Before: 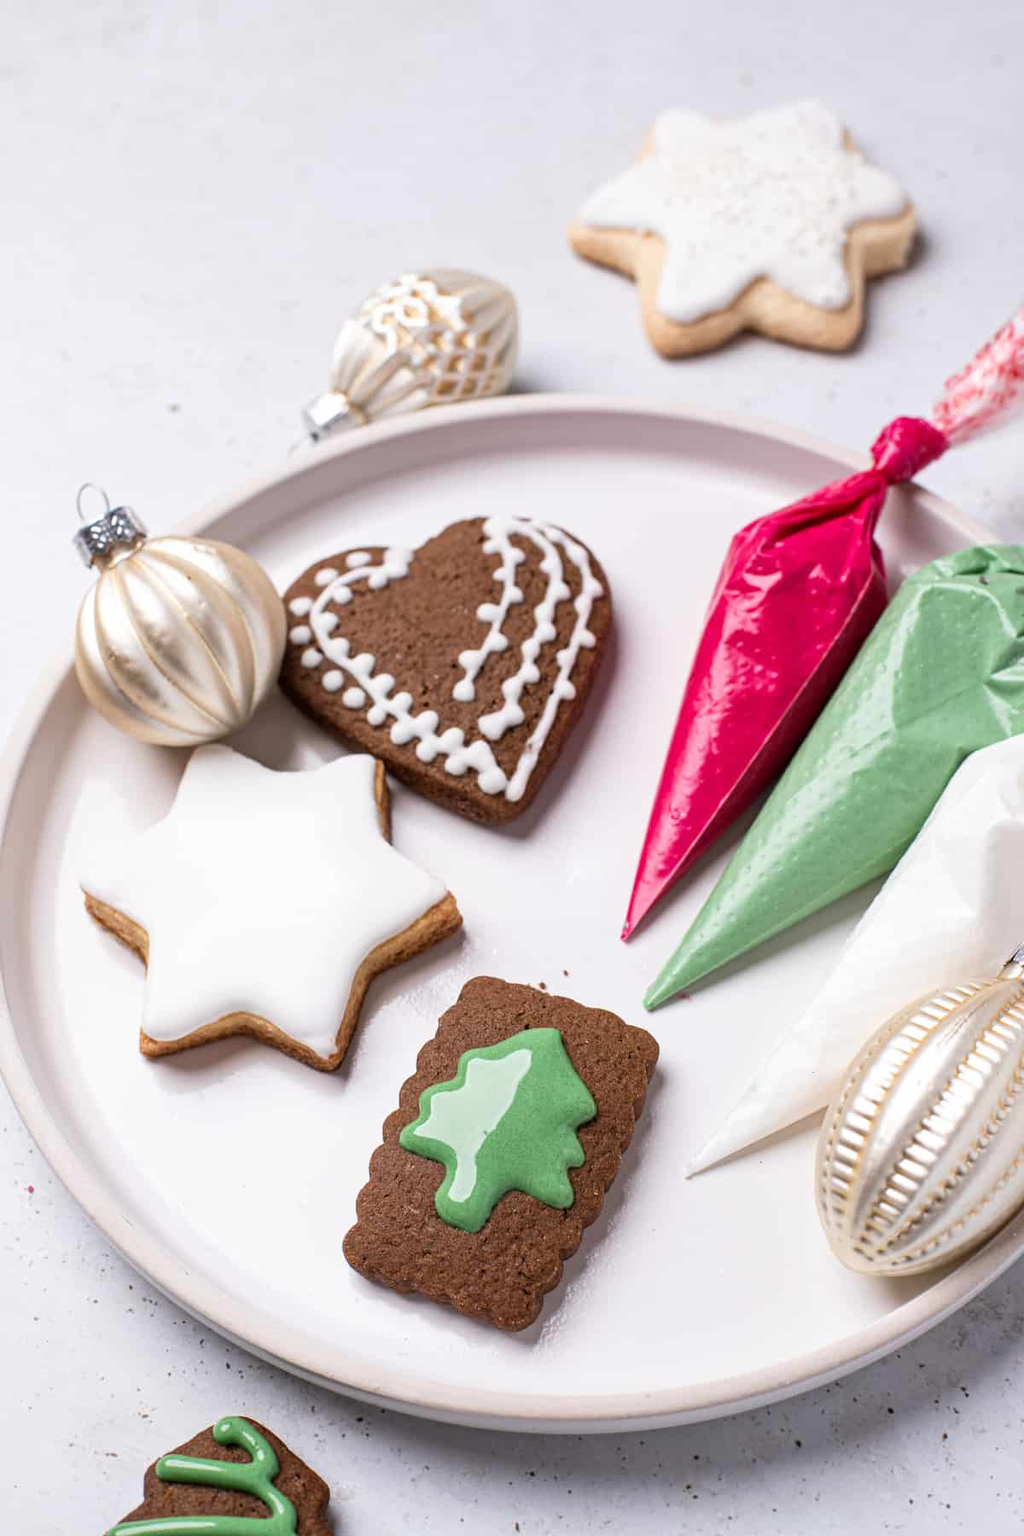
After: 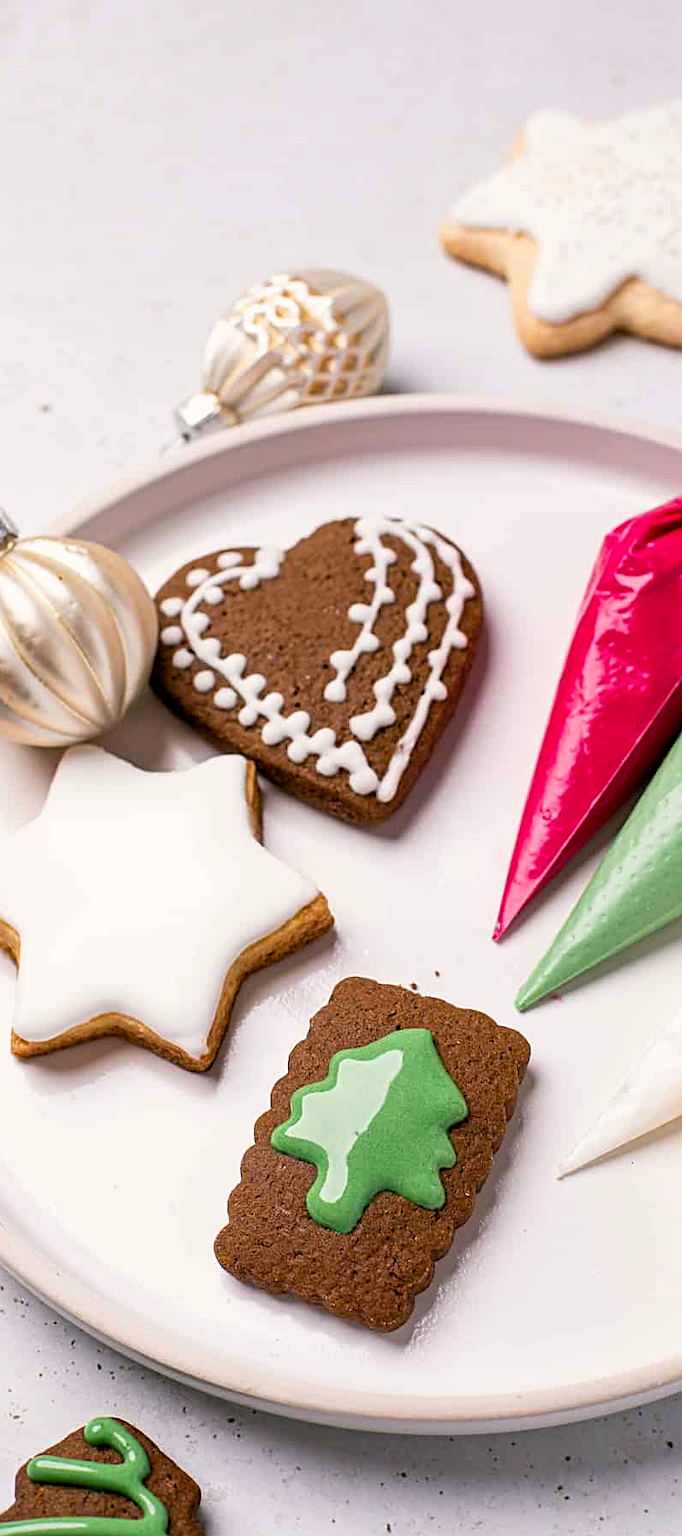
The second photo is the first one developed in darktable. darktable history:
color balance rgb: shadows lift › chroma 2%, shadows lift › hue 217.2°, power › hue 60°, highlights gain › chroma 1%, highlights gain › hue 69.6°, global offset › luminance -0.5%, perceptual saturation grading › global saturation 15%, global vibrance 15%
color balance: mode lift, gamma, gain (sRGB), lift [1, 0.99, 1.01, 0.992], gamma [1, 1.037, 0.974, 0.963]
crop and rotate: left 12.648%, right 20.685%
sharpen: on, module defaults
